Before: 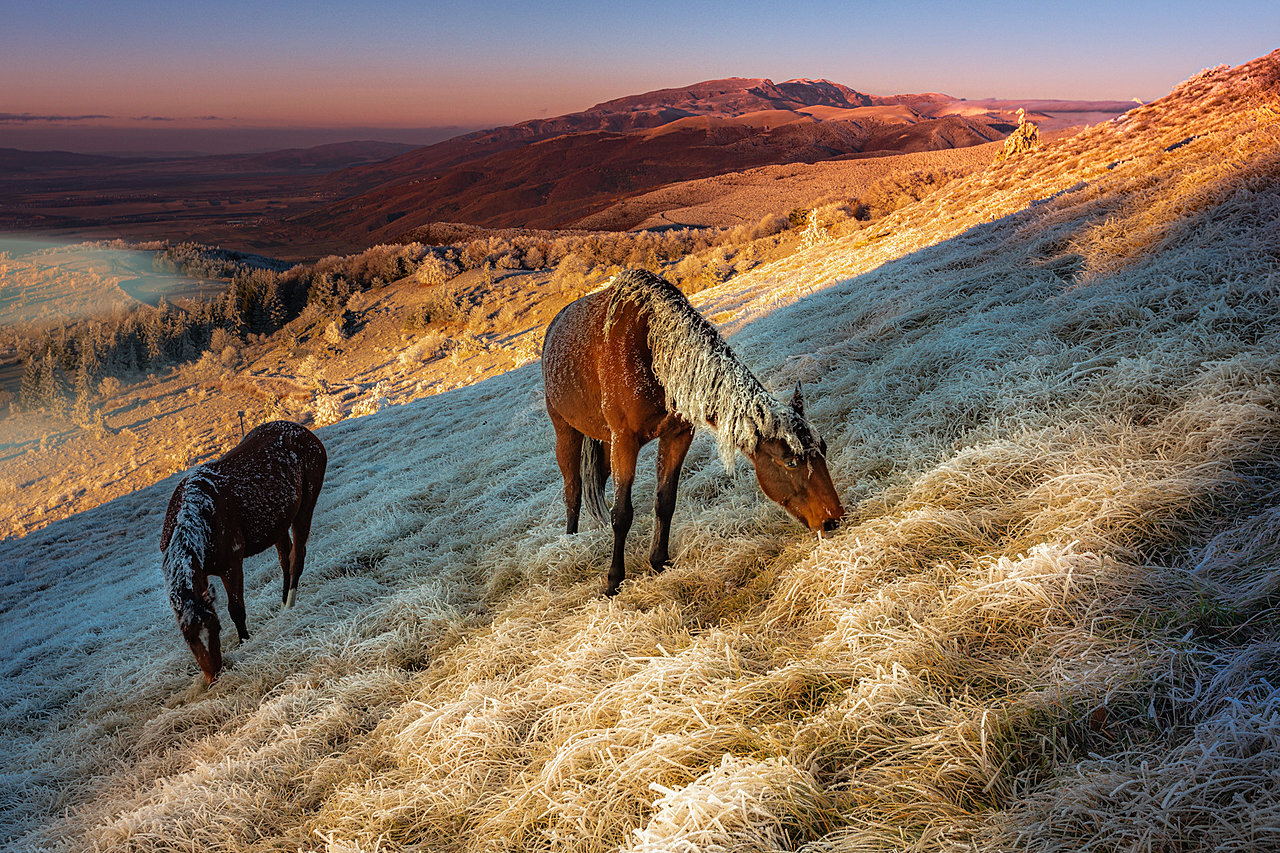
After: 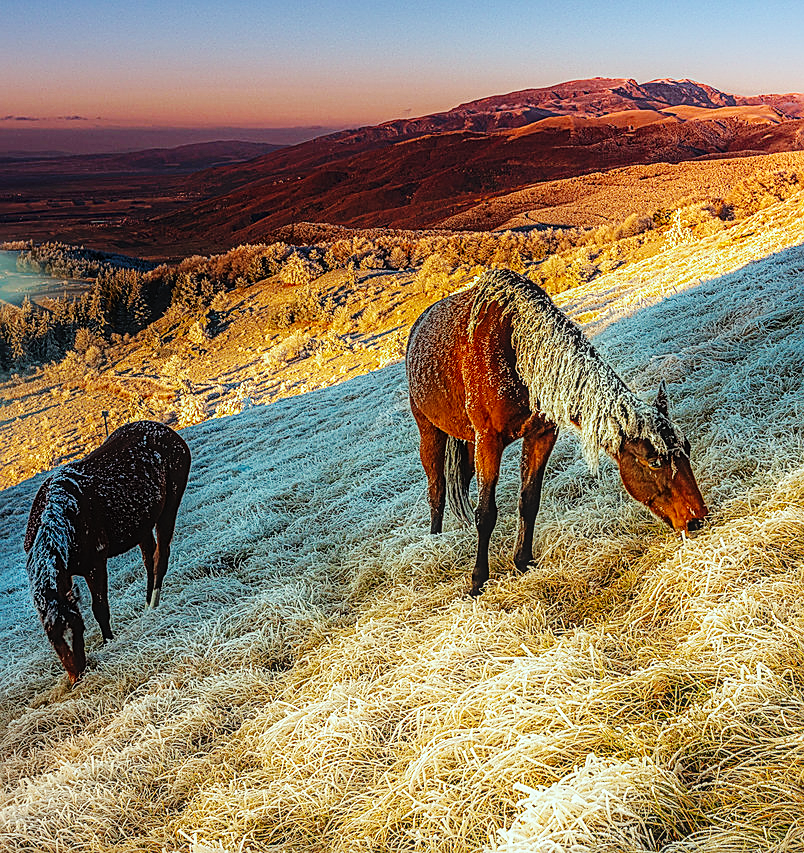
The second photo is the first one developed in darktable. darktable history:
local contrast: on, module defaults
crop: left 10.644%, right 26.528%
color correction: highlights a* -6.69, highlights b* 0.49
sharpen: on, module defaults
exposure: compensate highlight preservation false
contrast equalizer: y [[0.439, 0.44, 0.442, 0.457, 0.493, 0.498], [0.5 ×6], [0.5 ×6], [0 ×6], [0 ×6]]
base curve: curves: ch0 [(0, 0) (0.036, 0.025) (0.121, 0.166) (0.206, 0.329) (0.605, 0.79) (1, 1)], preserve colors none
rotate and perspective: crop left 0, crop top 0
